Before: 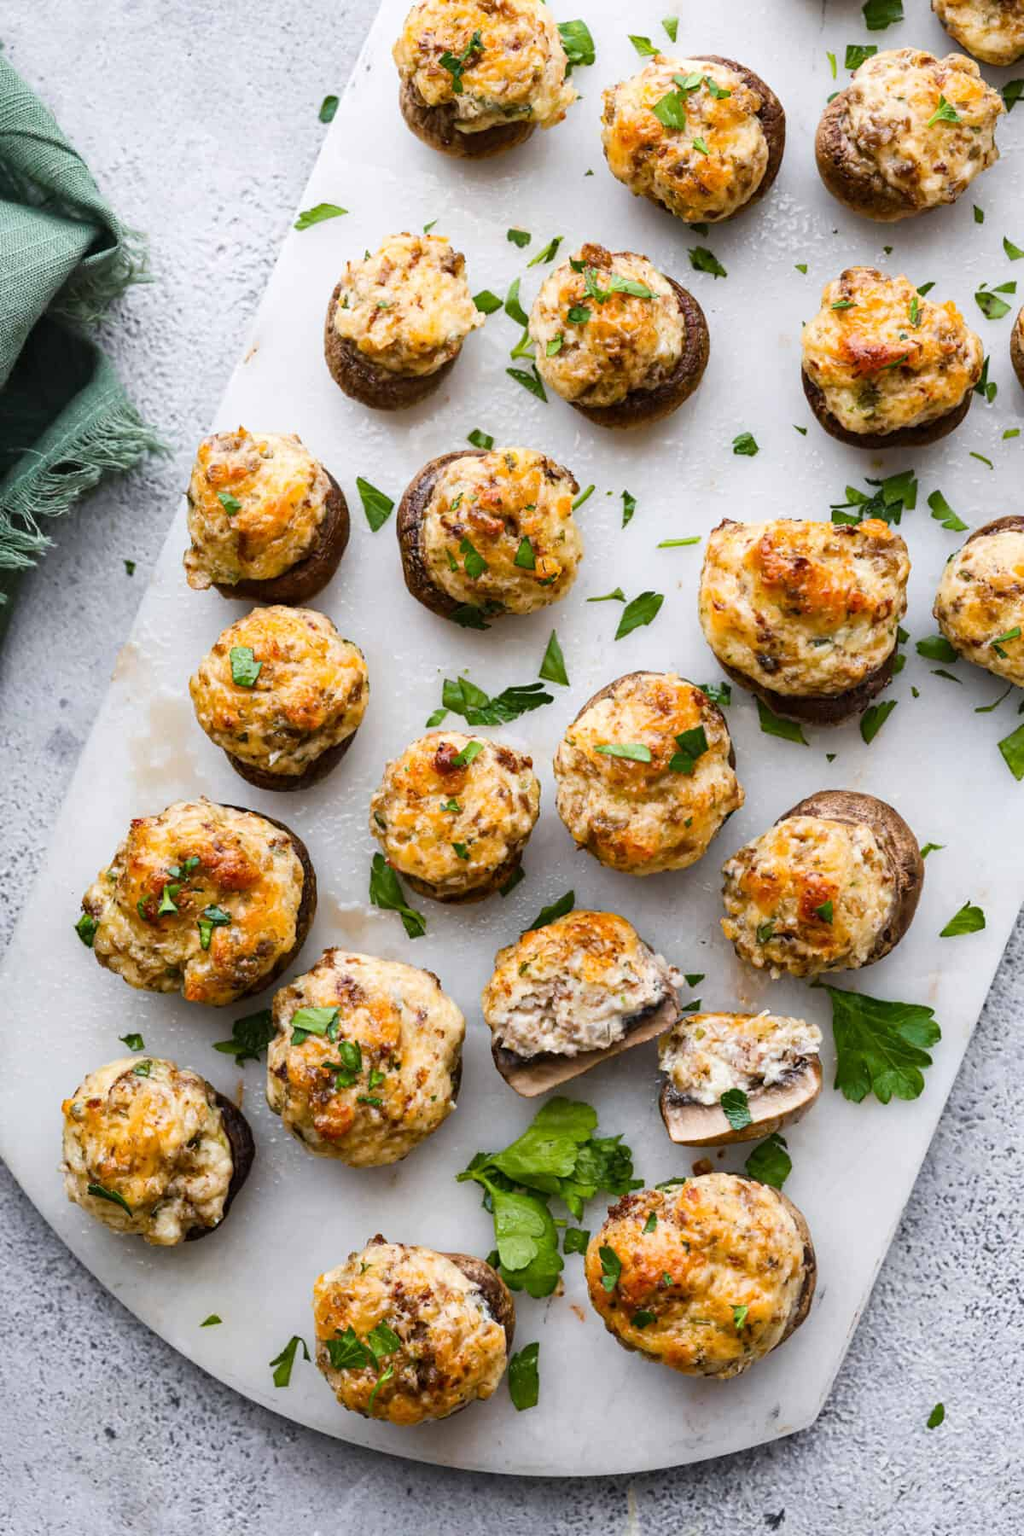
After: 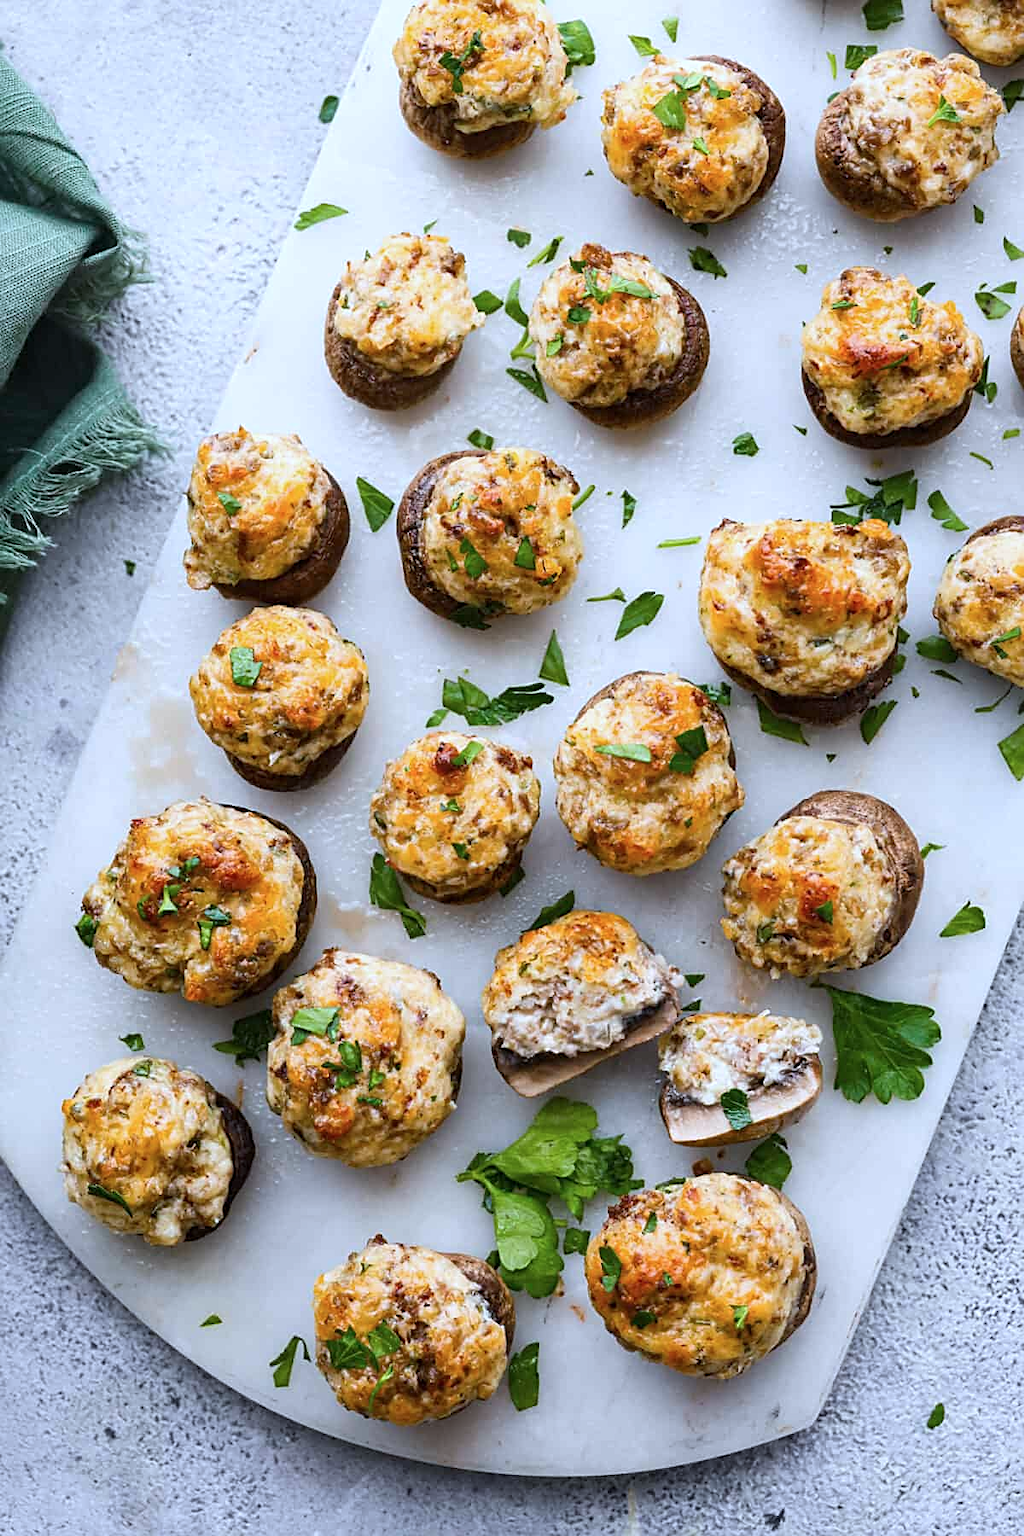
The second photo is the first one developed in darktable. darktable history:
sharpen: on, module defaults
color calibration: x 0.37, y 0.382, temperature 4315.45 K
